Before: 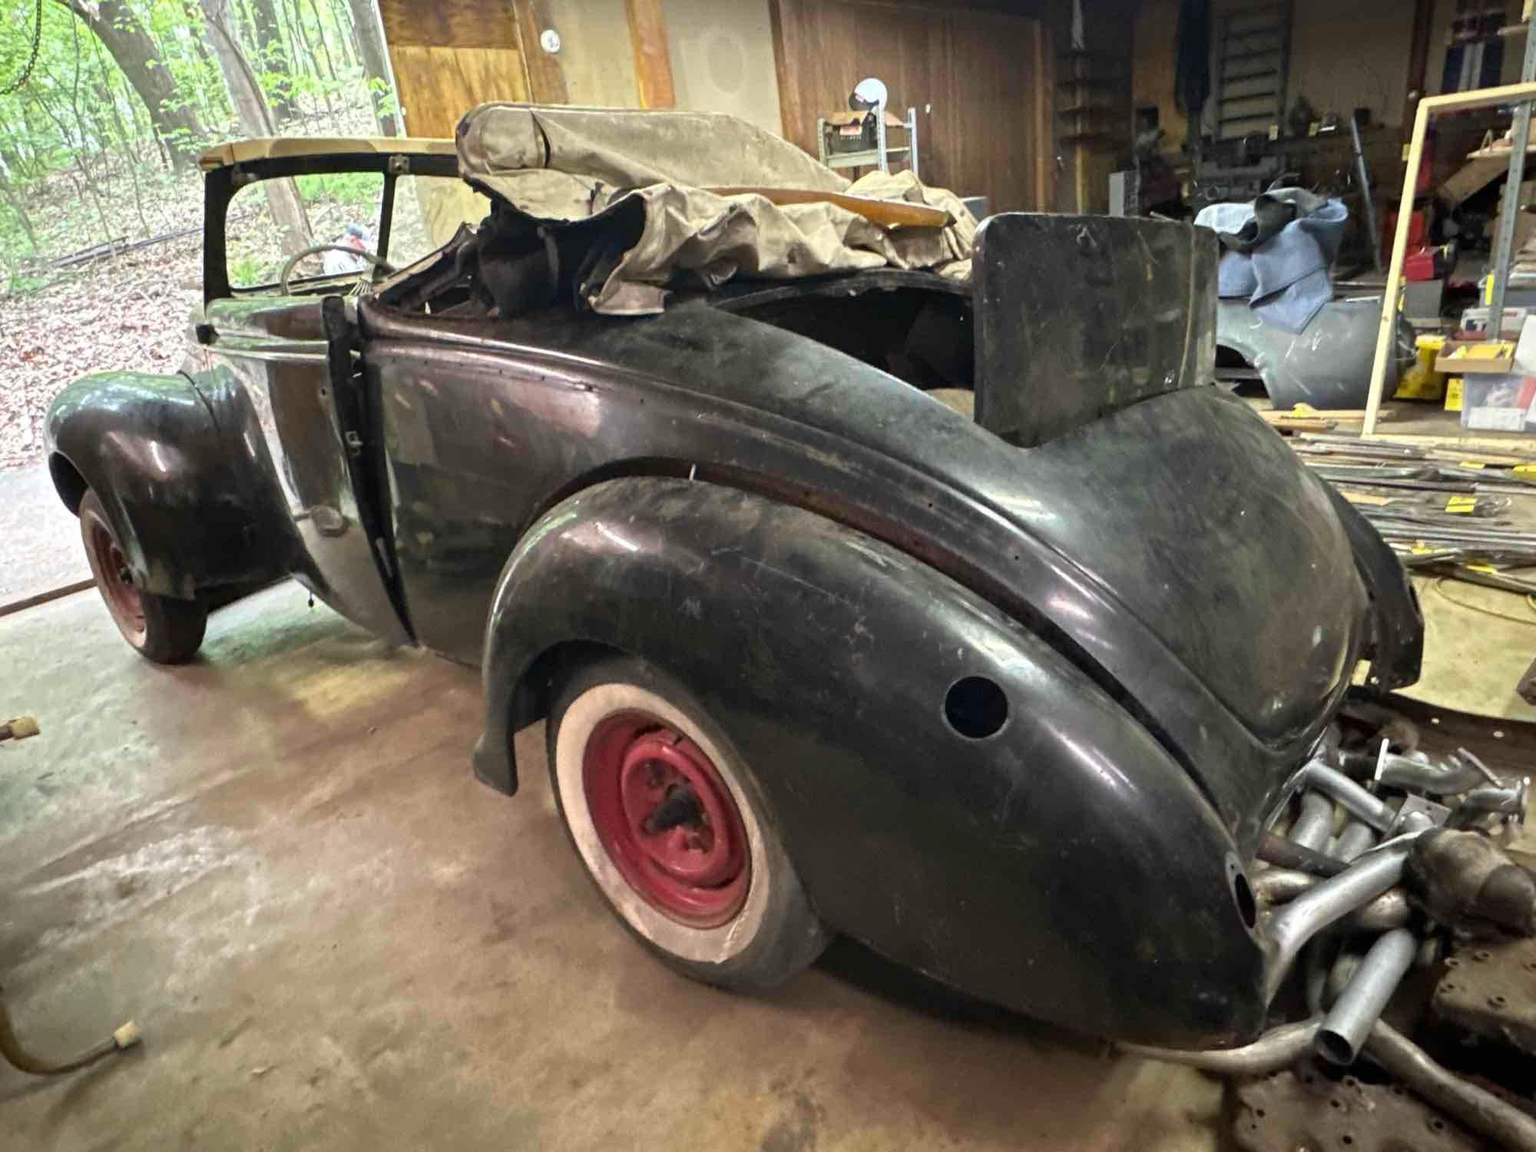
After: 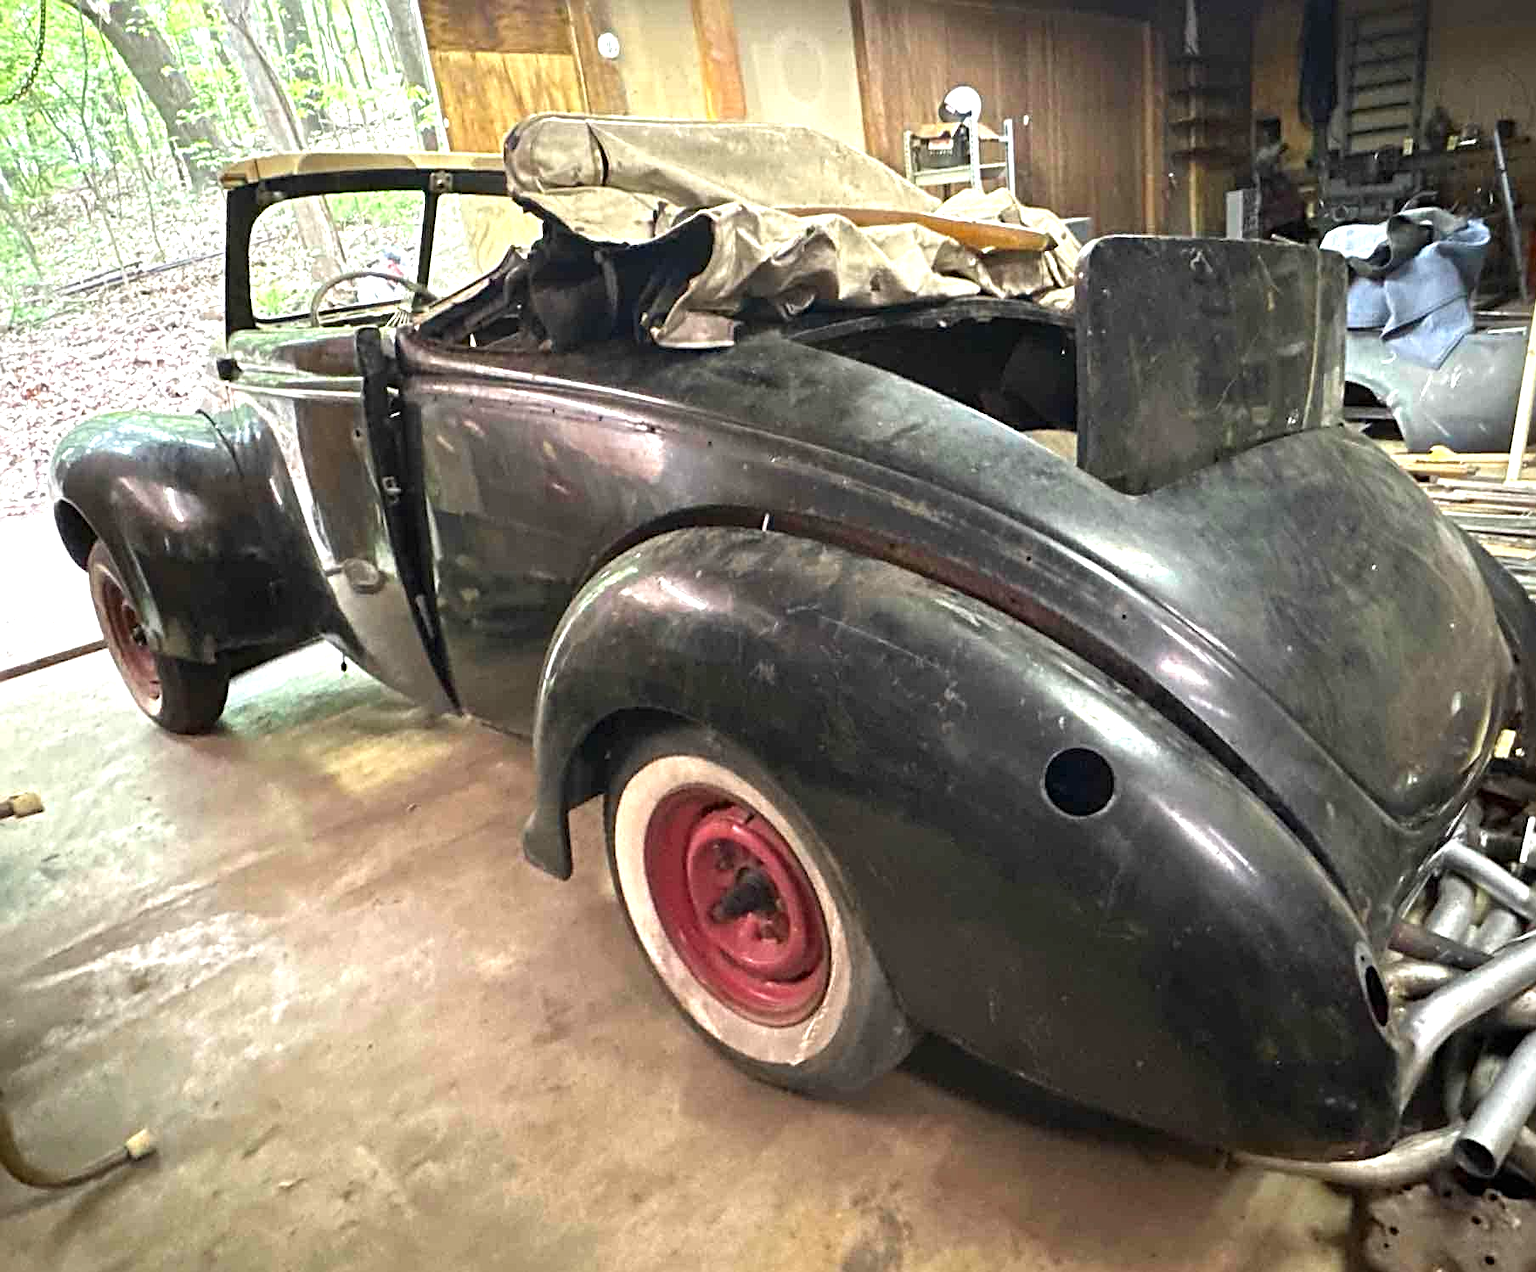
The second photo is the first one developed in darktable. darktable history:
crop: right 9.509%, bottom 0.031%
sharpen: radius 3.119
exposure: exposure 0.64 EV, compensate highlight preservation false
